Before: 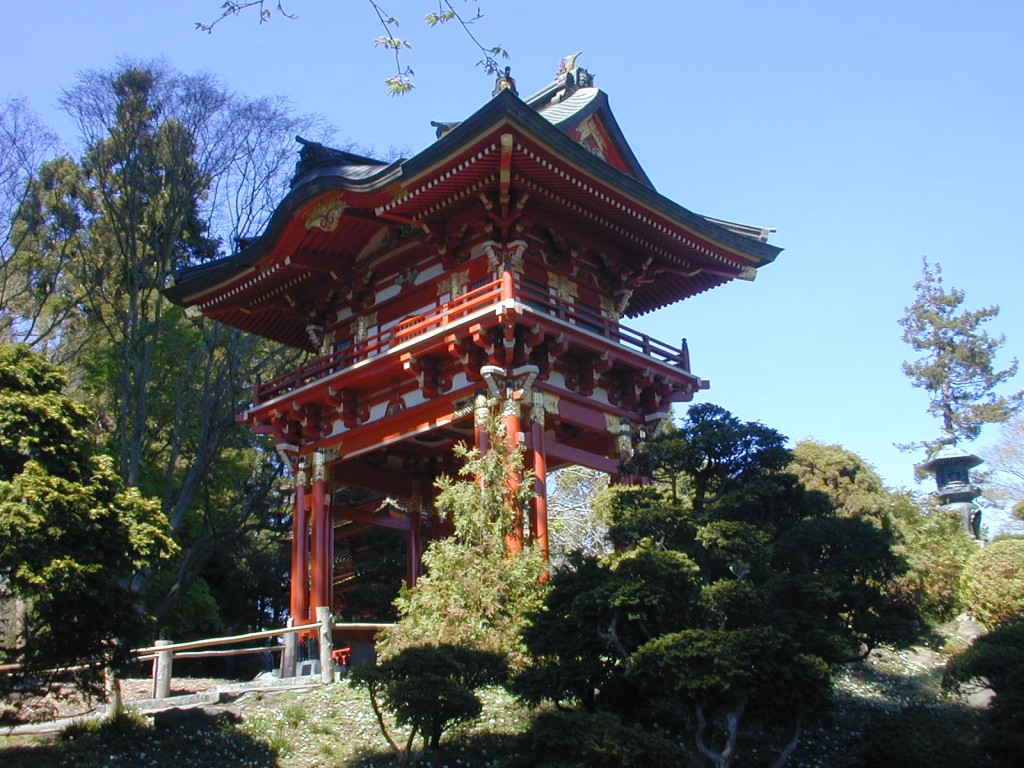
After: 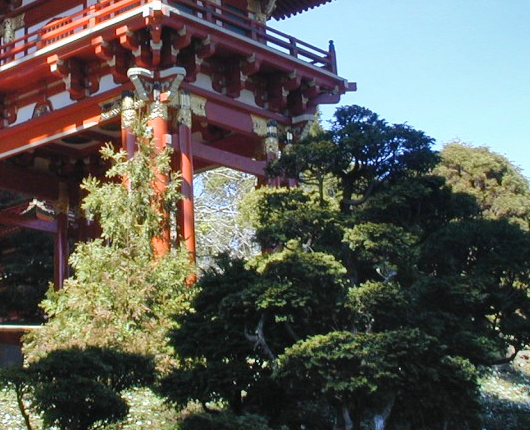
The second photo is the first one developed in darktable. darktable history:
shadows and highlights: shadows 60, soften with gaussian
crop: left 34.479%, top 38.822%, right 13.718%, bottom 5.172%
